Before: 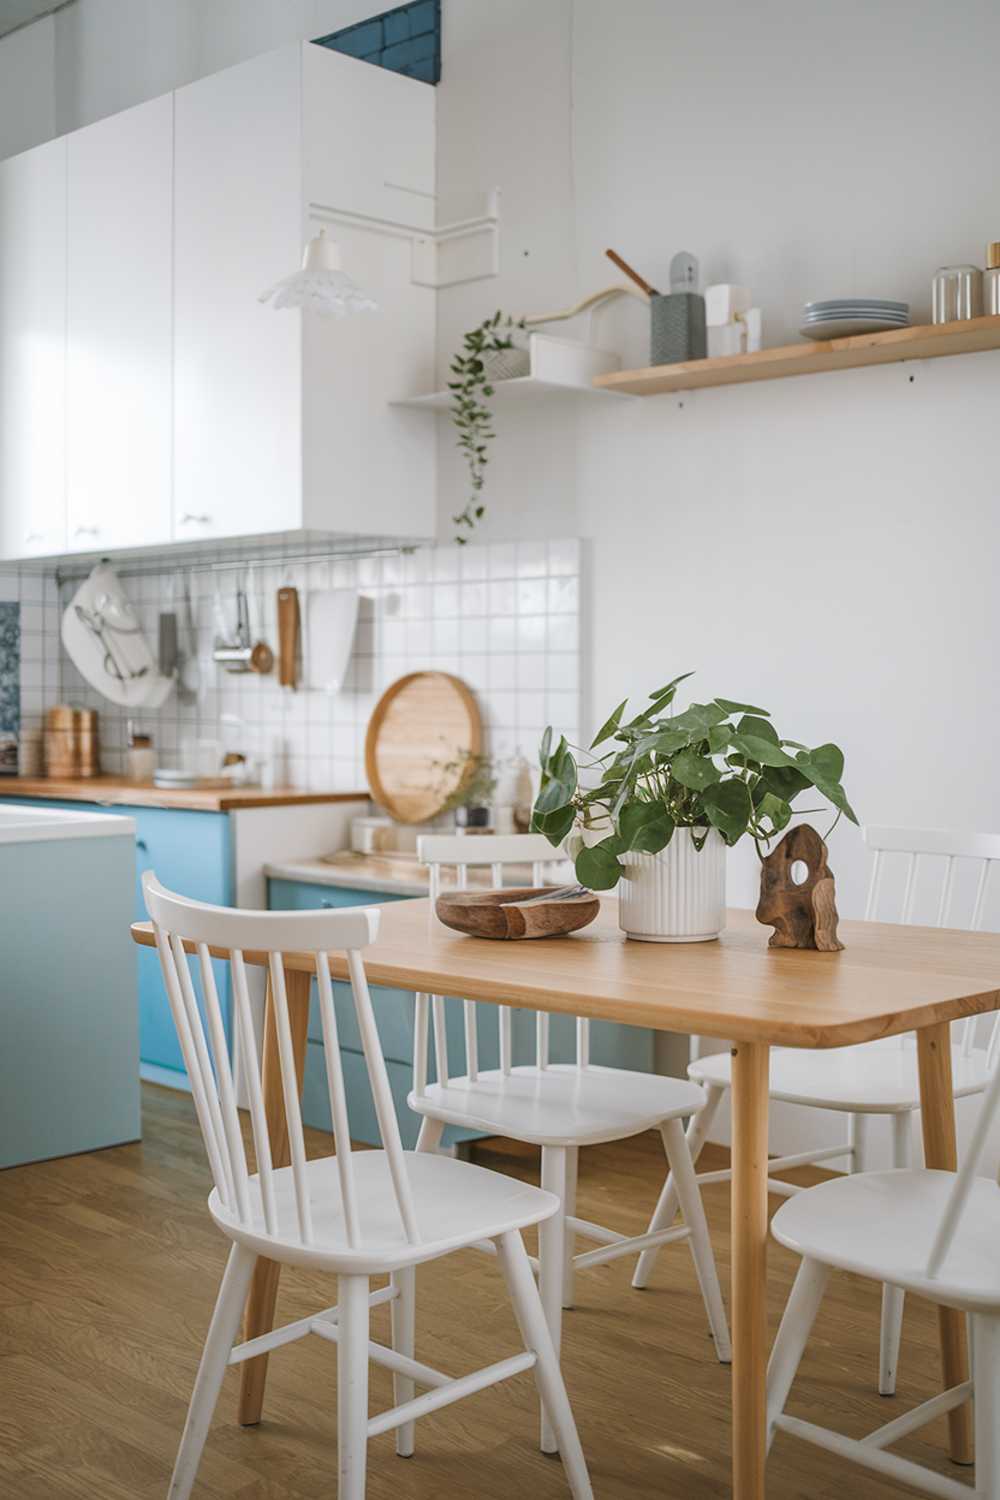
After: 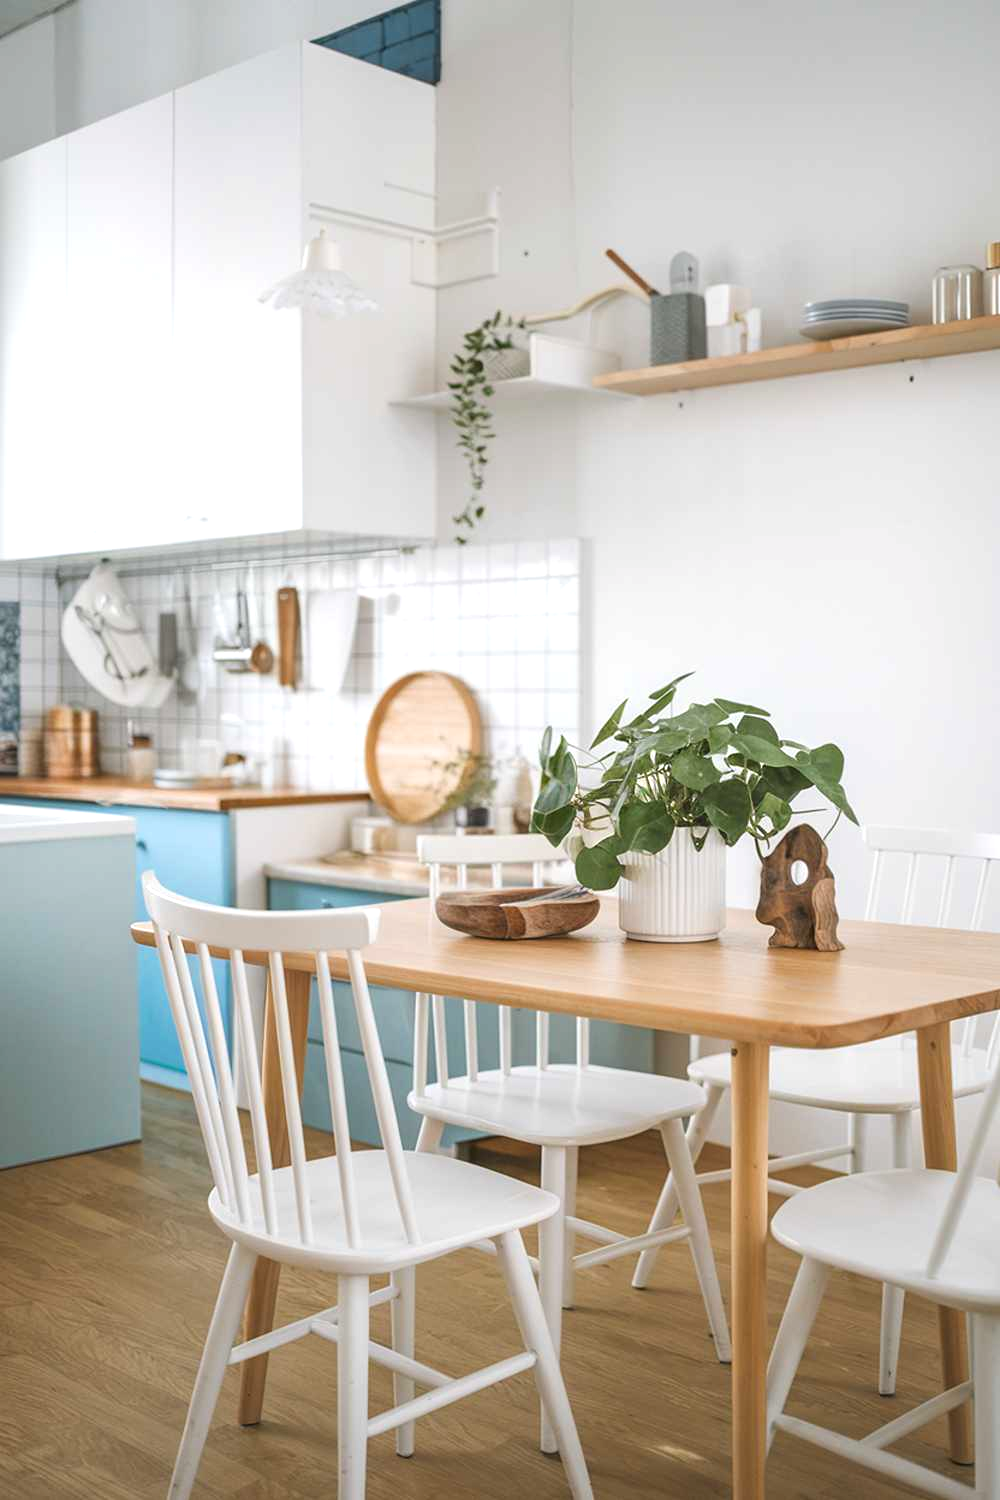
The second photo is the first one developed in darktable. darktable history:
exposure: black level correction 0, exposure 0.5 EV, compensate exposure bias true, compensate highlight preservation false
color zones: curves: ch0 [(0, 0.5) (0.143, 0.5) (0.286, 0.5) (0.429, 0.5) (0.571, 0.5) (0.714, 0.476) (0.857, 0.5) (1, 0.5)]; ch2 [(0, 0.5) (0.143, 0.5) (0.286, 0.5) (0.429, 0.5) (0.571, 0.5) (0.714, 0.487) (0.857, 0.5) (1, 0.5)]
